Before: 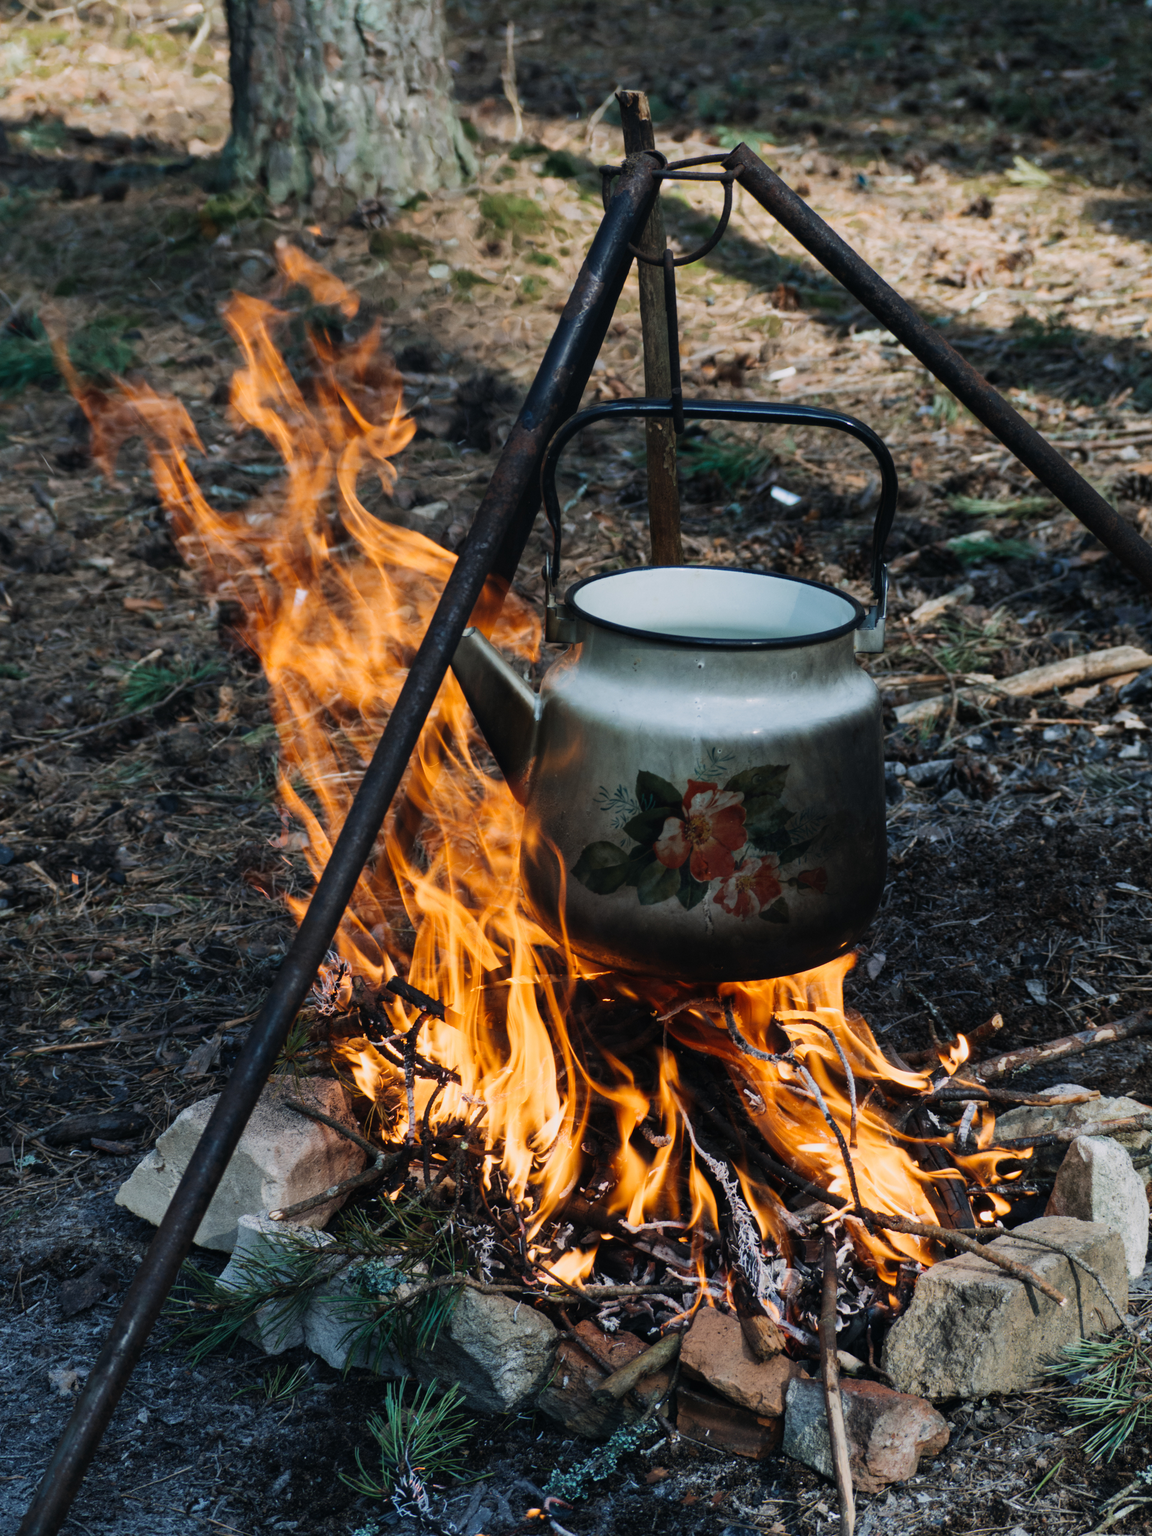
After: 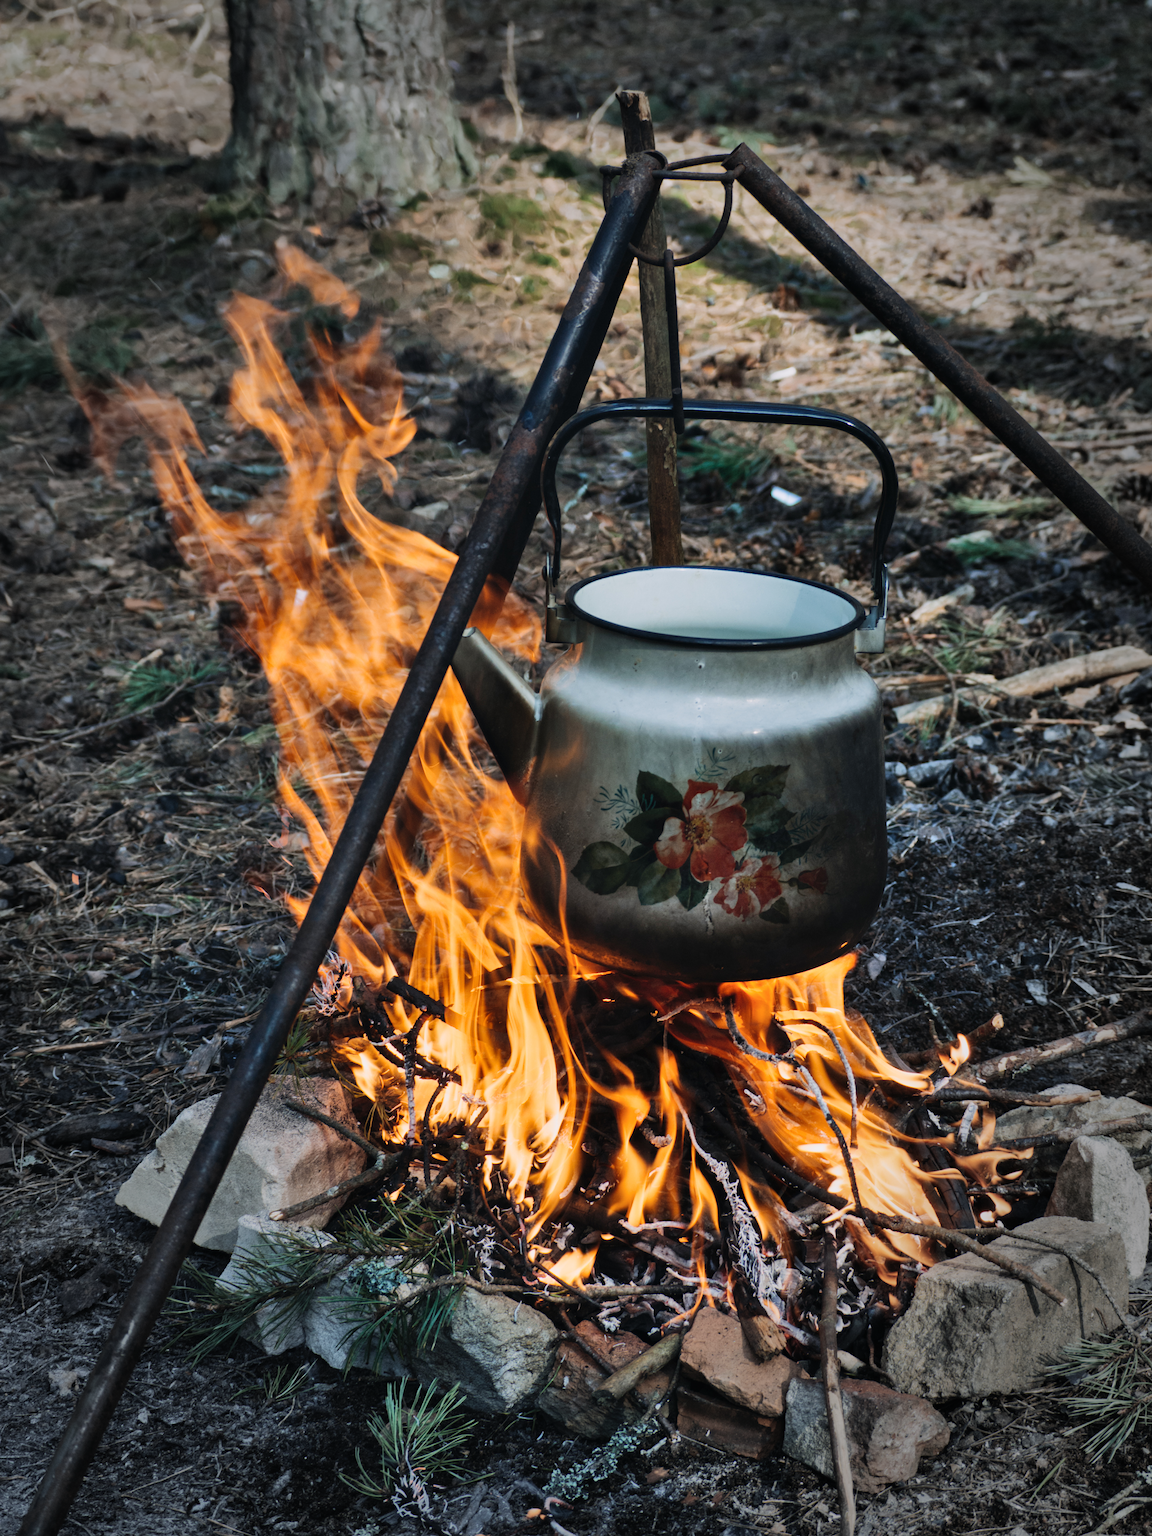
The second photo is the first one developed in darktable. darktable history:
vignetting: fall-off start 66.21%, fall-off radius 39.79%, automatic ratio true, width/height ratio 0.664
shadows and highlights: white point adjustment 1.07, soften with gaussian
